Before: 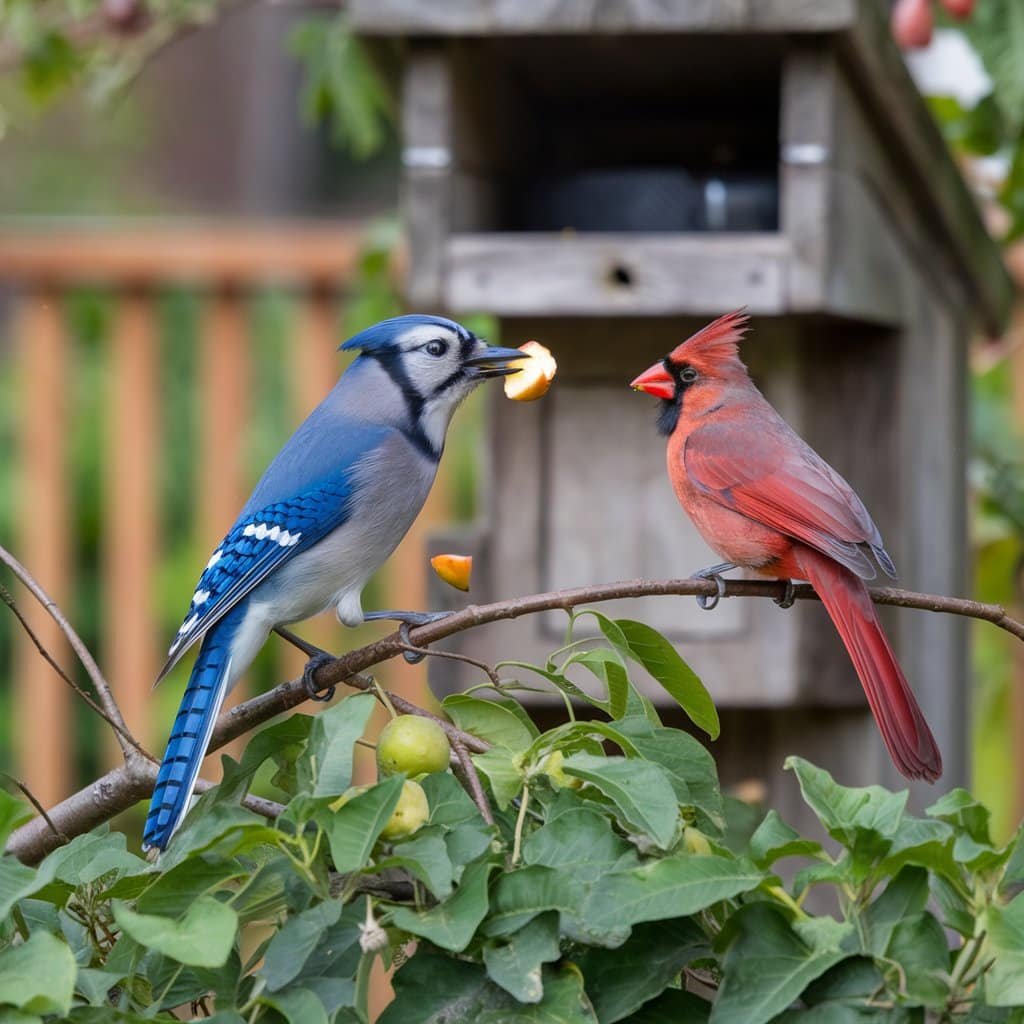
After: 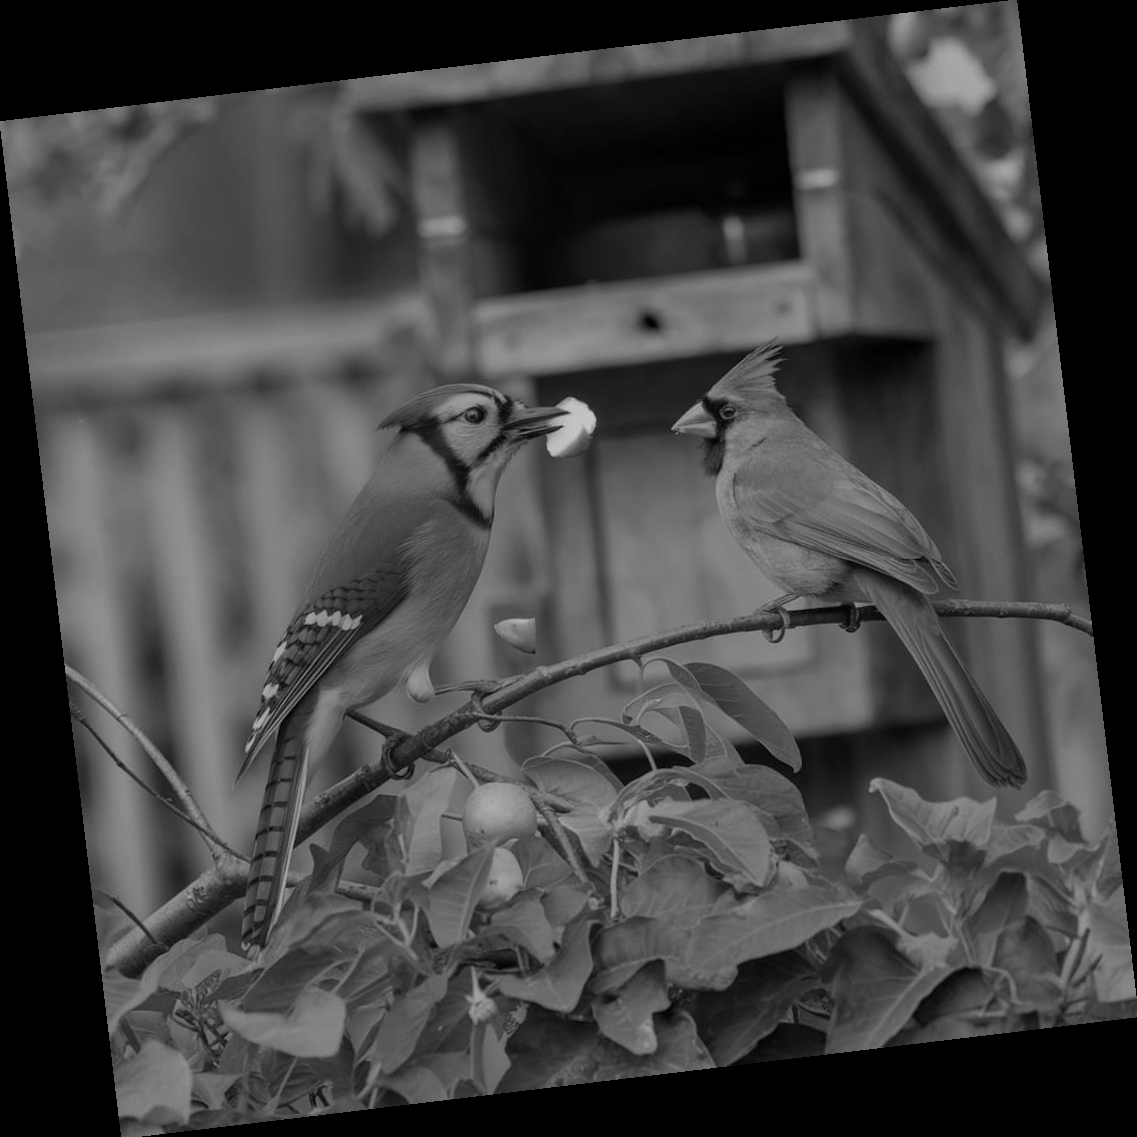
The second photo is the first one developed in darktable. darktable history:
monochrome: a 79.32, b 81.83, size 1.1
color calibration: x 0.372, y 0.386, temperature 4283.97 K
rotate and perspective: rotation -6.83°, automatic cropping off
